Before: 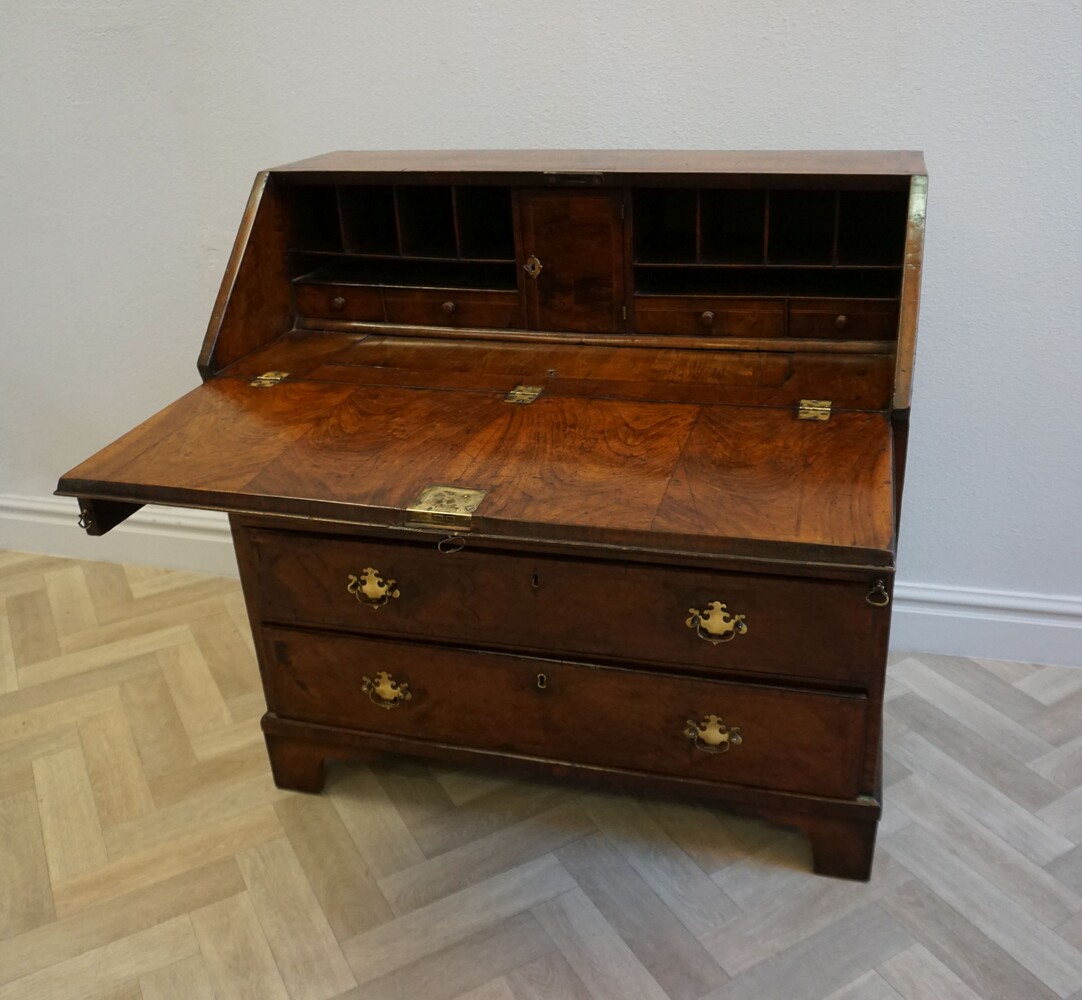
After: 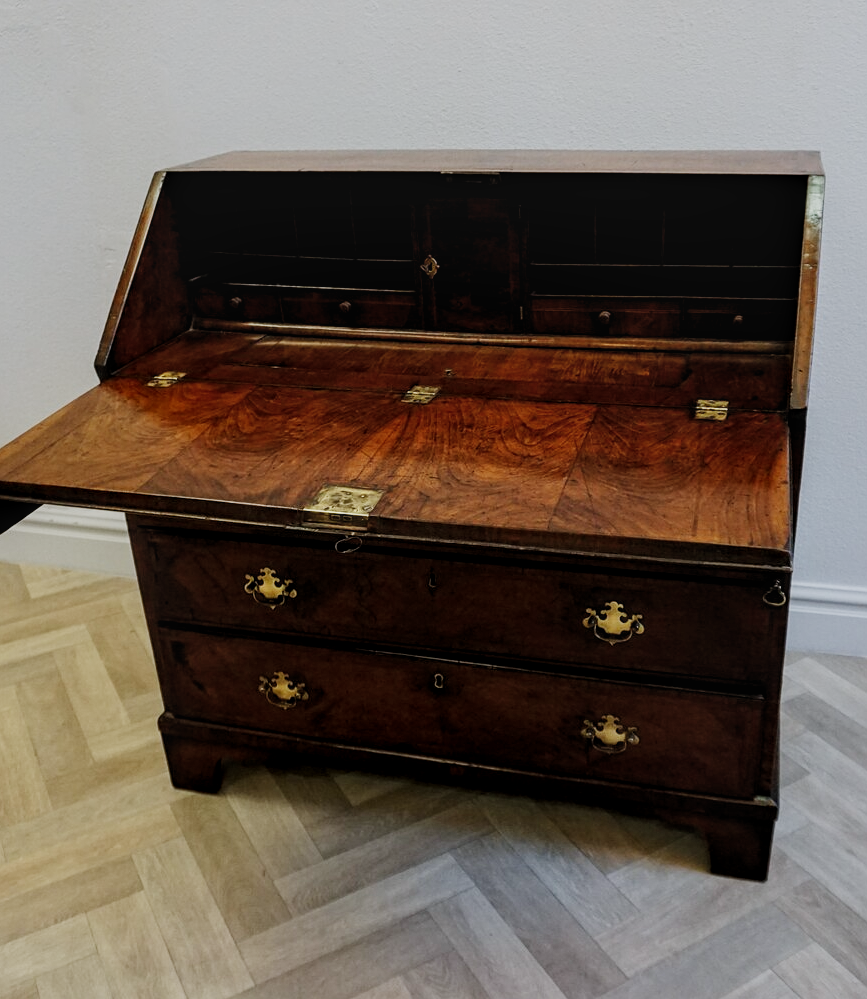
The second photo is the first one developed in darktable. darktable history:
crop and rotate: left 9.597%, right 10.195%
sharpen: radius 1.272, amount 0.305, threshold 0
sigmoid: skew -0.2, preserve hue 0%, red attenuation 0.1, red rotation 0.035, green attenuation 0.1, green rotation -0.017, blue attenuation 0.15, blue rotation -0.052, base primaries Rec2020
levels: levels [0.016, 0.492, 0.969]
white balance: red 0.98, blue 1.034
local contrast: on, module defaults
